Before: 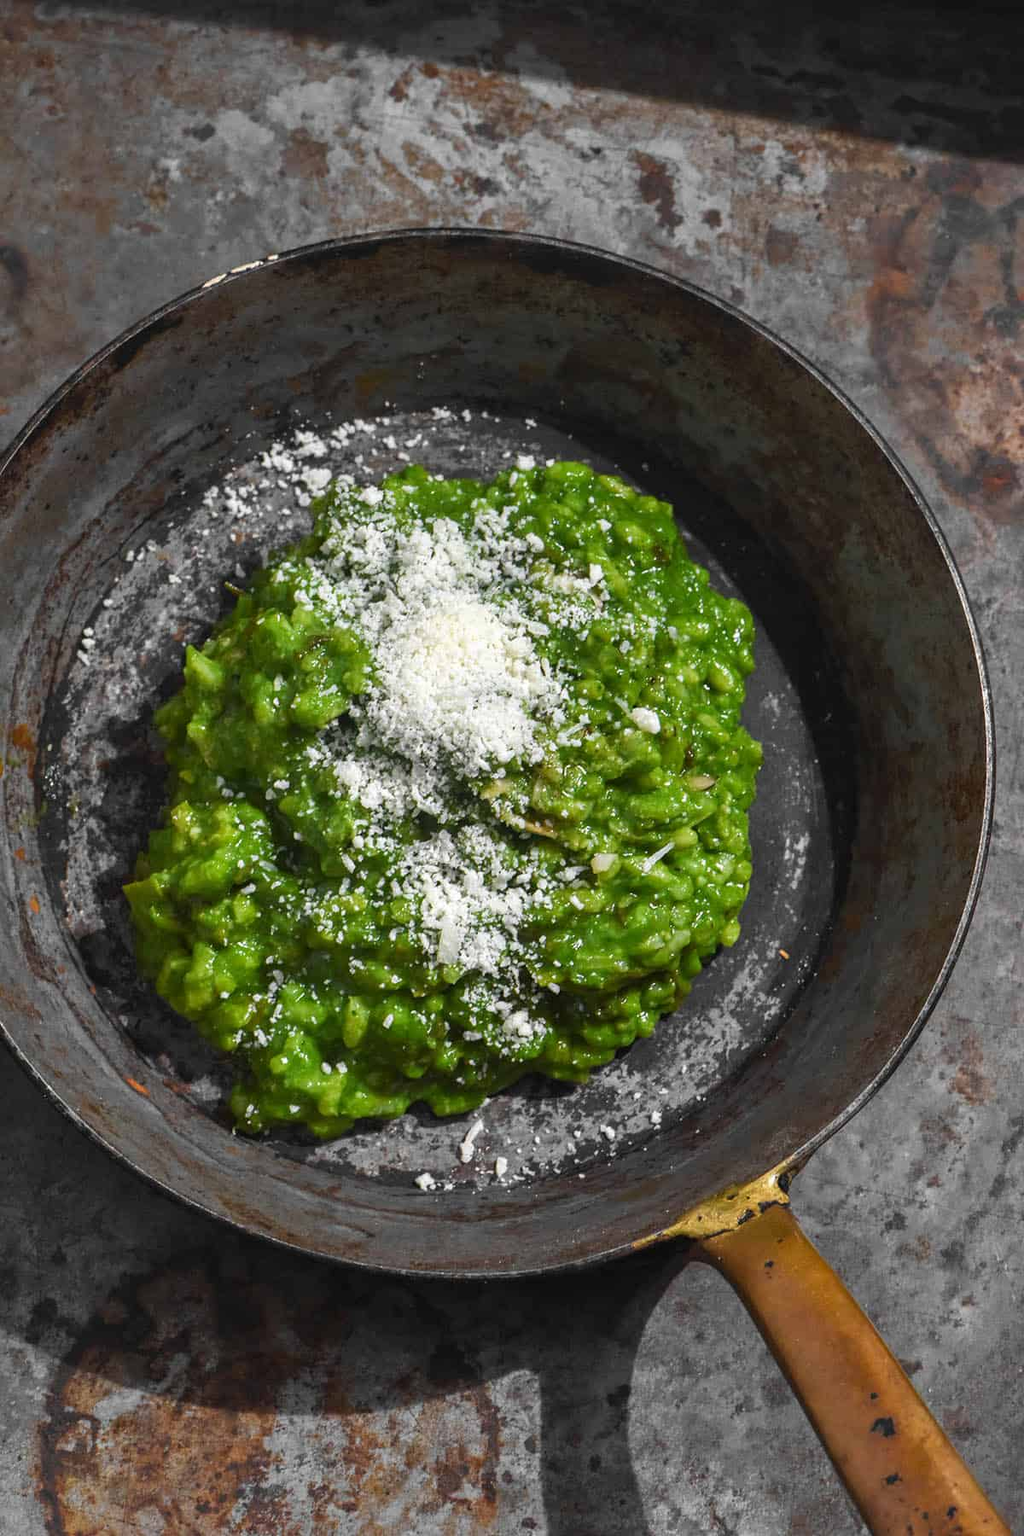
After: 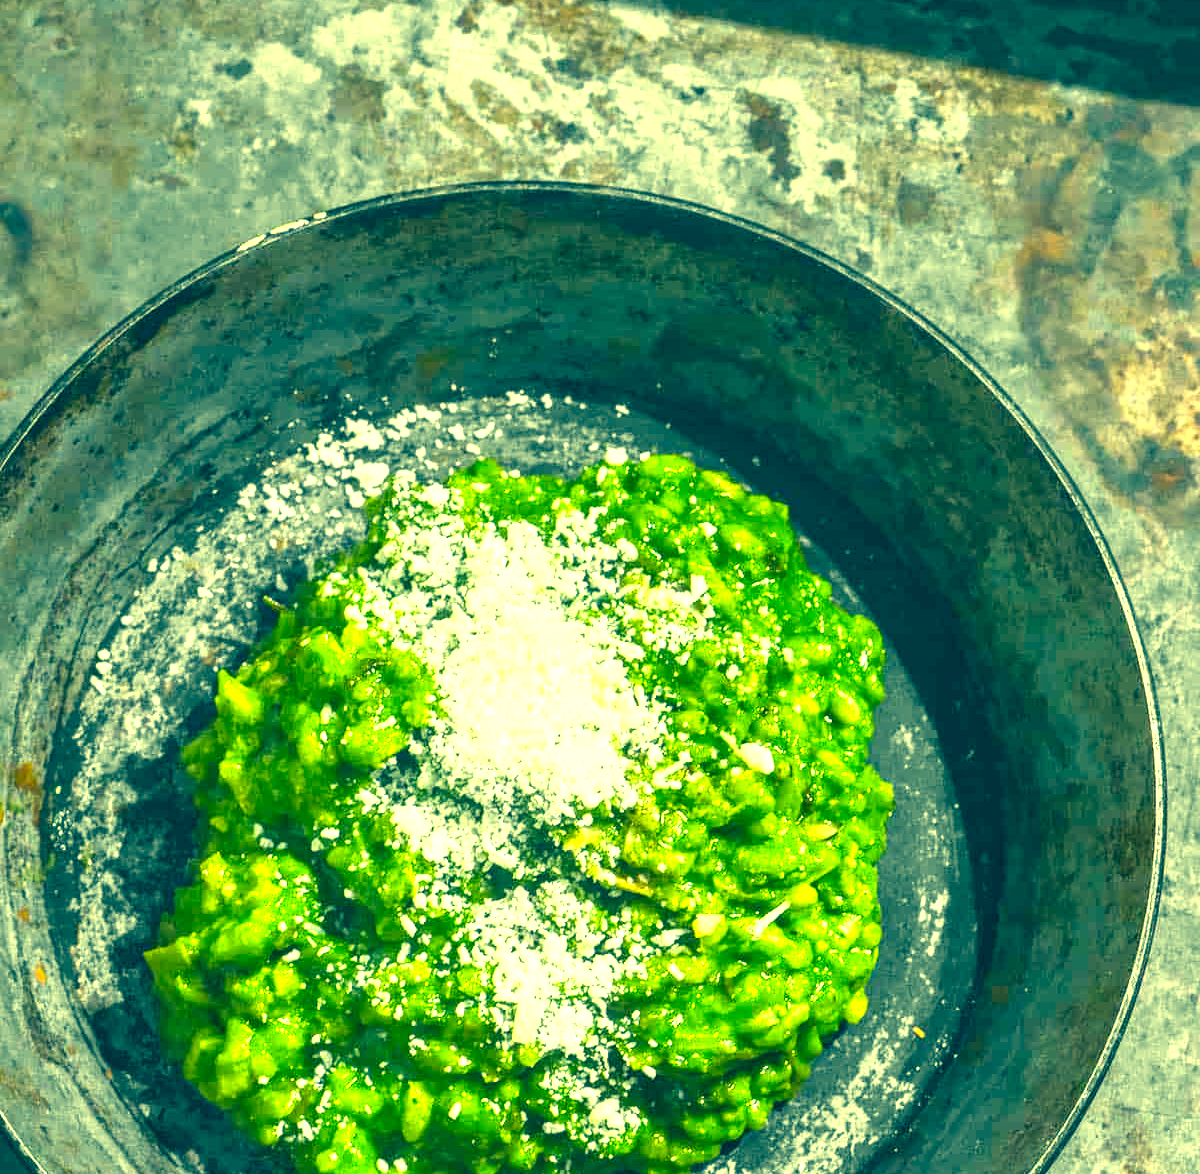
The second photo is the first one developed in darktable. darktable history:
color correction: highlights a* -16.1, highlights b* 39.71, shadows a* -39.21, shadows b* -25.53
exposure: black level correction 0, exposure 1.703 EV, compensate highlight preservation false
crop and rotate: top 4.806%, bottom 29.971%
local contrast: on, module defaults
